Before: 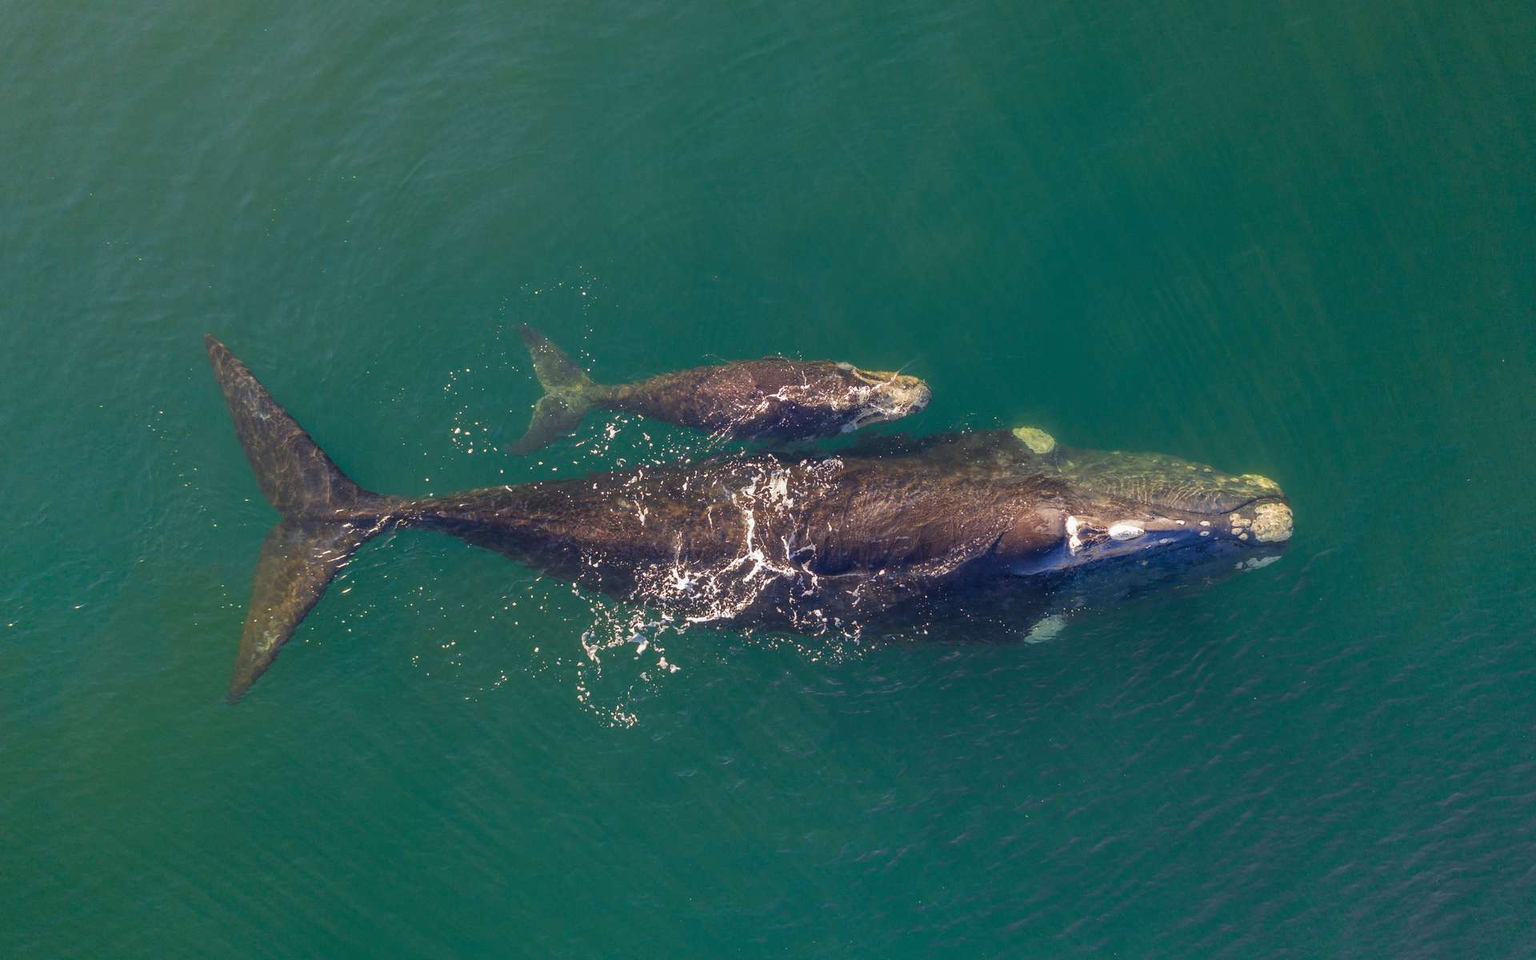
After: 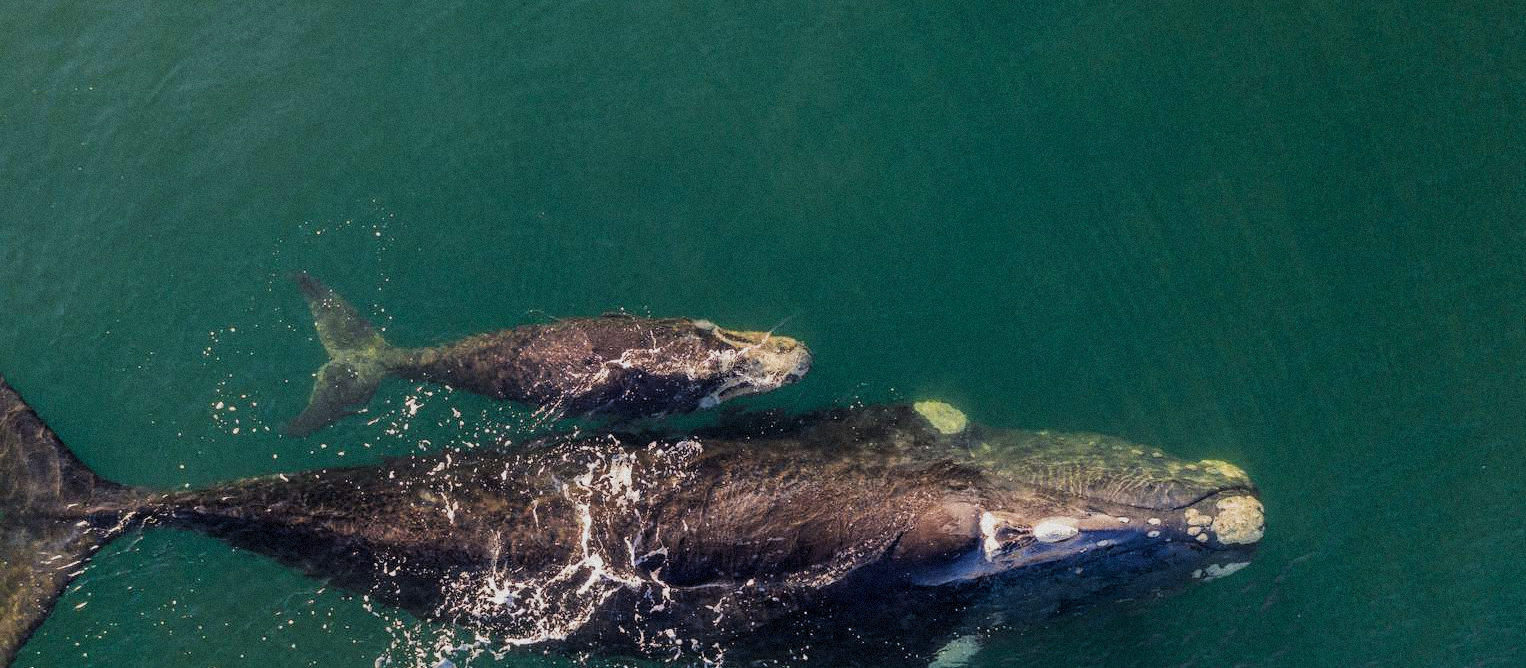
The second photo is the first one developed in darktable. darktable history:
tone equalizer: on, module defaults
filmic rgb: black relative exposure -5 EV, hardness 2.88, contrast 1.3
crop: left 18.38%, top 11.092%, right 2.134%, bottom 33.217%
grain: mid-tones bias 0%
